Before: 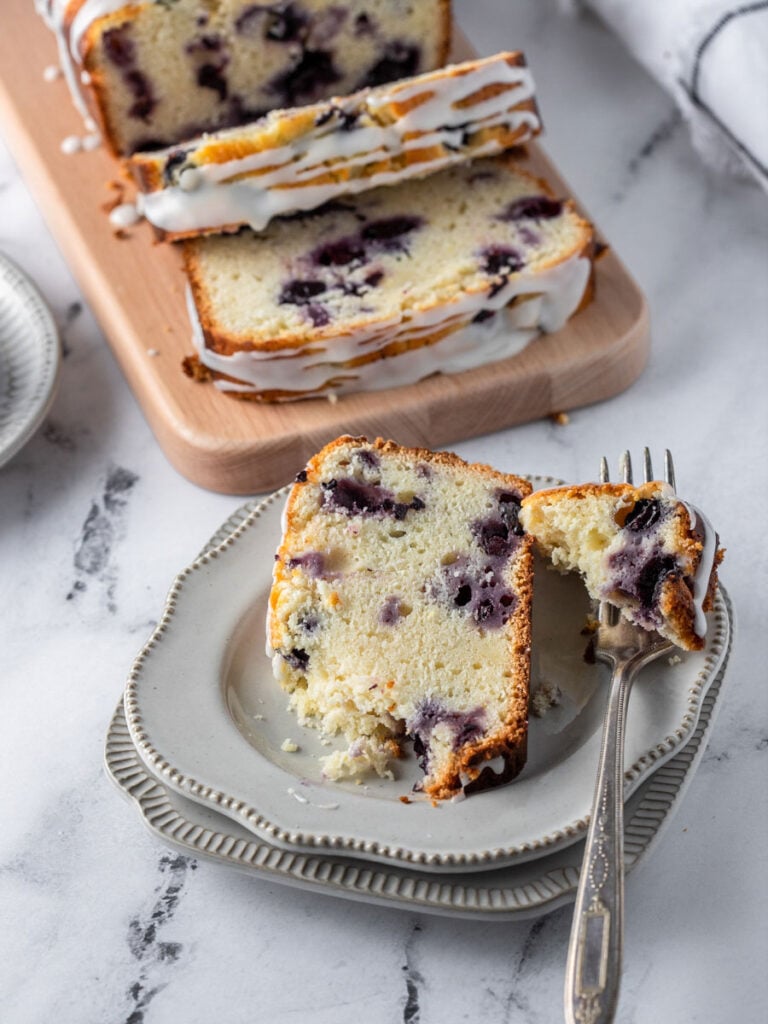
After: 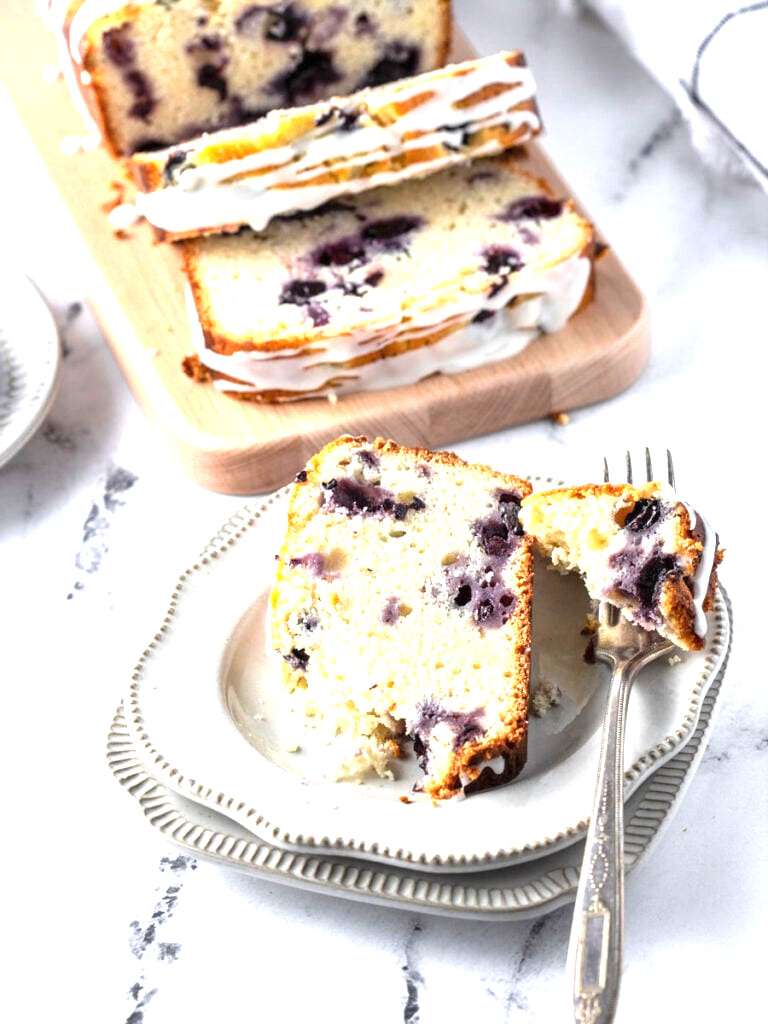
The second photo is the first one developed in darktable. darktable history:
exposure: black level correction 0, exposure 1.388 EV, compensate highlight preservation false
